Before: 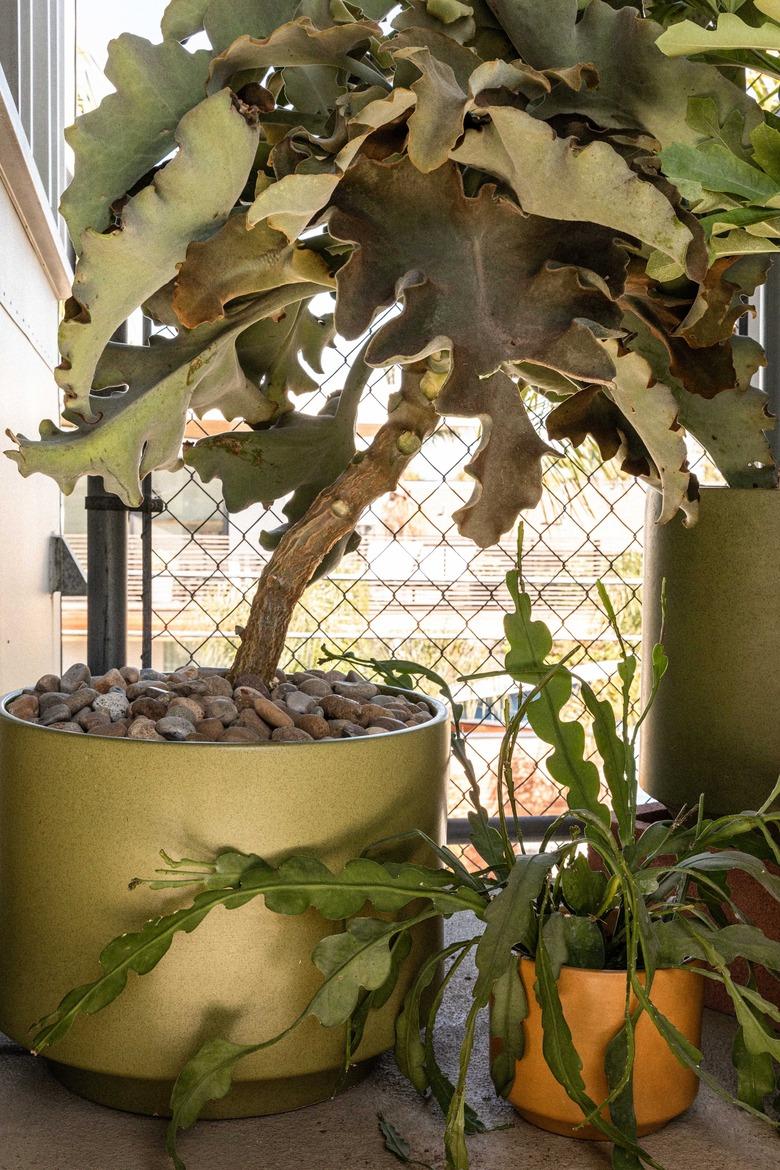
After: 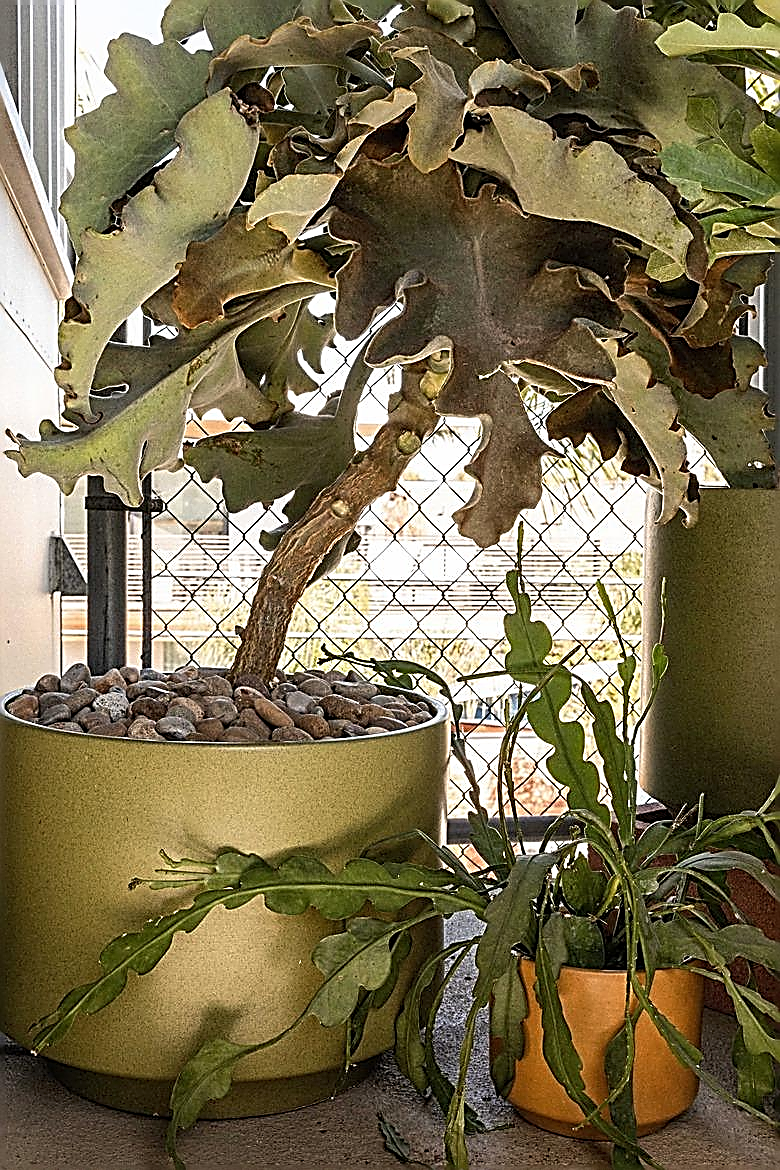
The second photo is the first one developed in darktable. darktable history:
sharpen: amount 1.998
